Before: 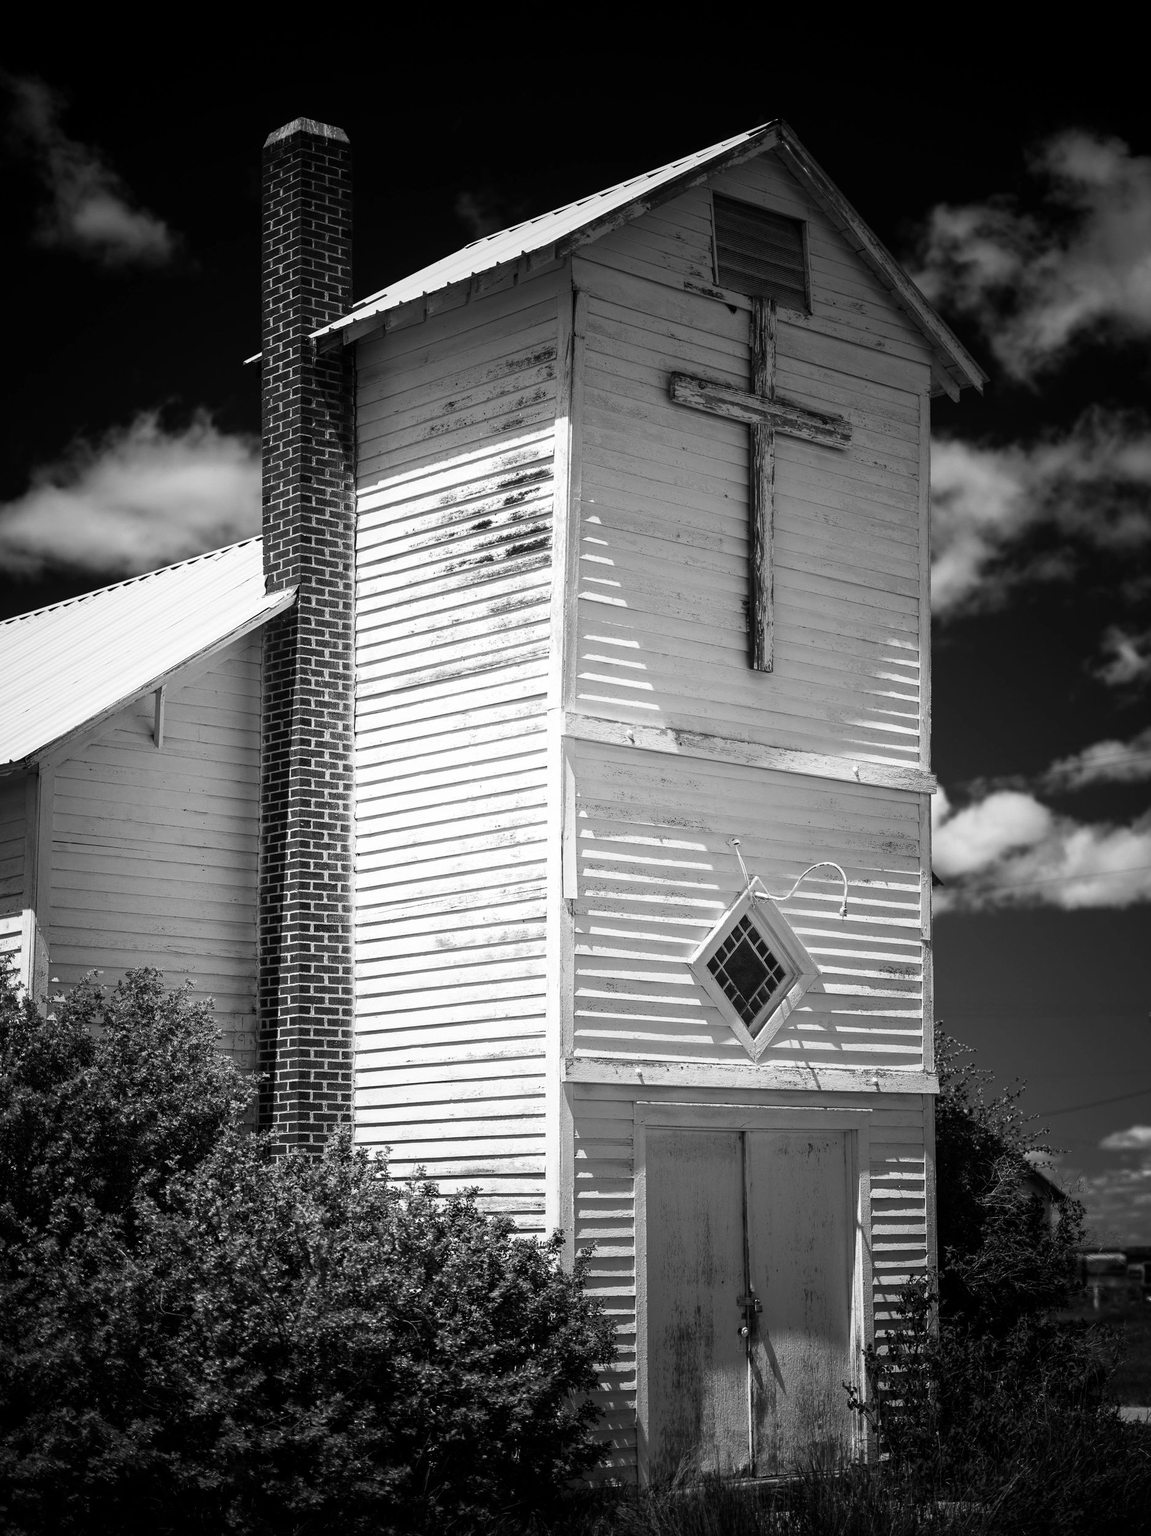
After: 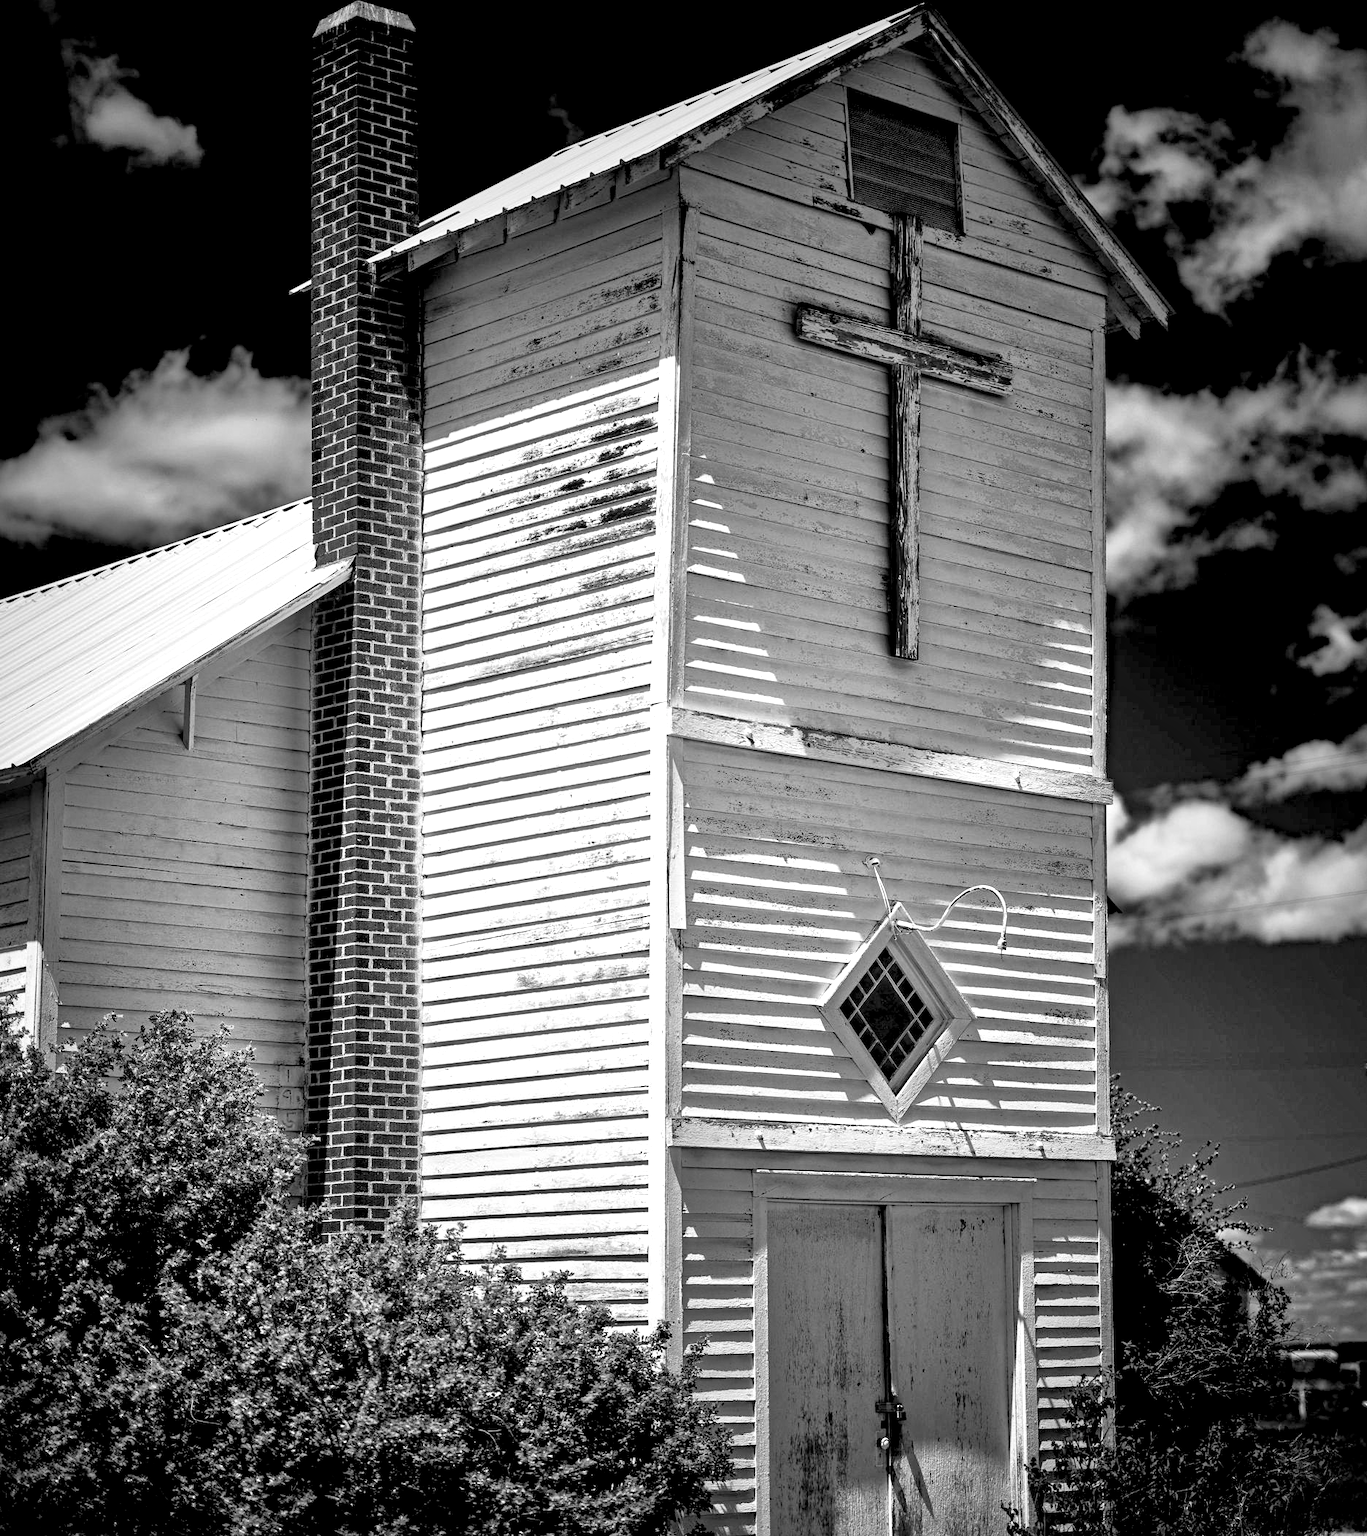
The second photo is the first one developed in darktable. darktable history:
tone equalizer: -7 EV 0.162 EV, -6 EV 0.622 EV, -5 EV 1.16 EV, -4 EV 1.3 EV, -3 EV 1.12 EV, -2 EV 0.6 EV, -1 EV 0.164 EV
crop: top 7.602%, bottom 8.176%
local contrast: mode bilateral grid, contrast 70, coarseness 75, detail 180%, midtone range 0.2
haze removal: strength 0.285, distance 0.252, compatibility mode true
contrast brightness saturation: contrast 0.037, saturation 0.159
color balance rgb: global offset › luminance -0.839%, linear chroma grading › global chroma 5.668%, perceptual saturation grading › global saturation 20%, perceptual saturation grading › highlights -25.831%, perceptual saturation grading › shadows 50.133%
